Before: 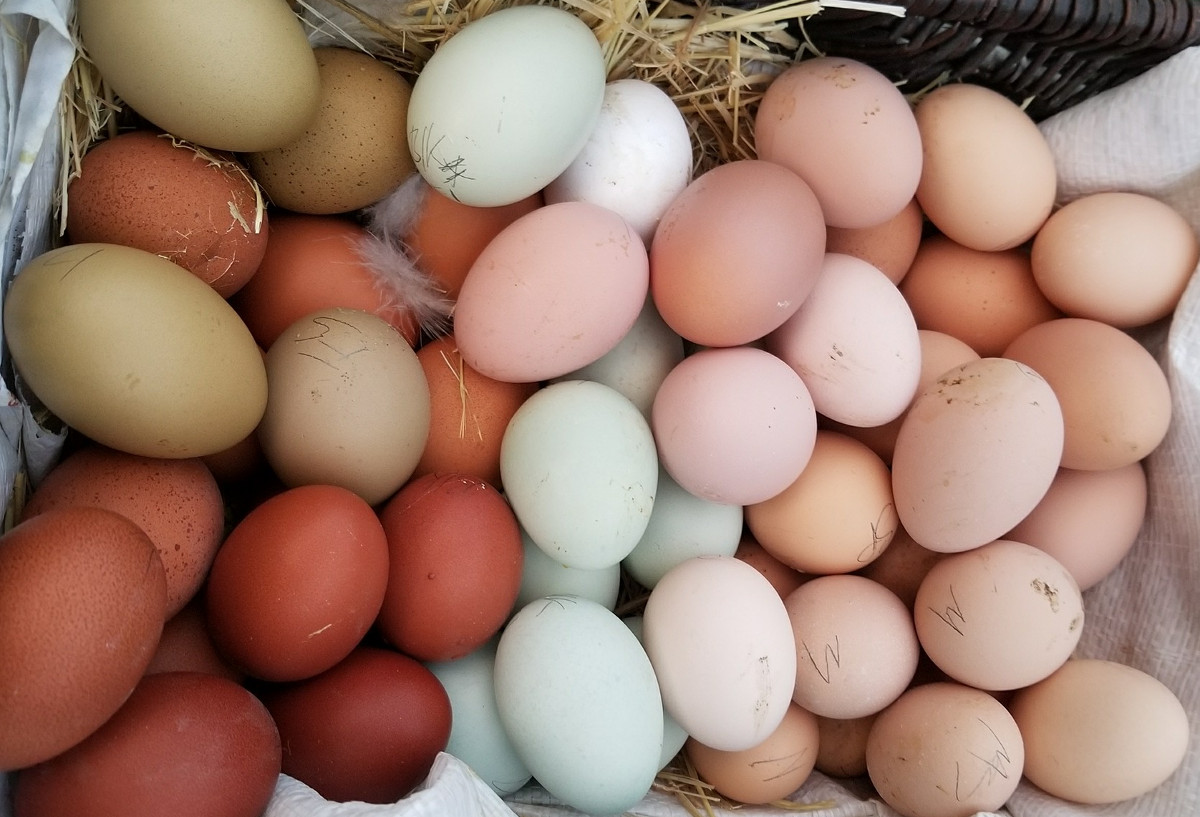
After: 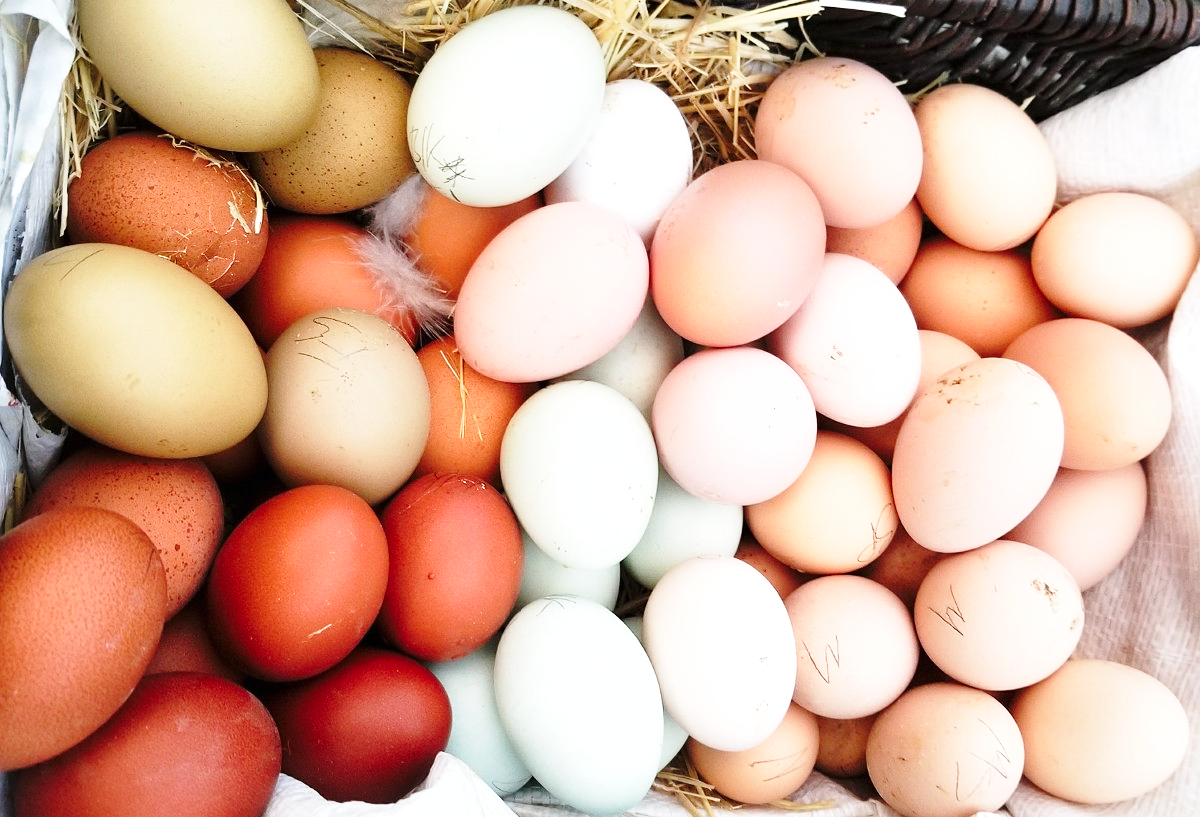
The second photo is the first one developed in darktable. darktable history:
exposure: black level correction 0, exposure 0.5 EV, compensate exposure bias true, compensate highlight preservation false
base curve: curves: ch0 [(0, 0) (0.036, 0.037) (0.121, 0.228) (0.46, 0.76) (0.859, 0.983) (1, 1)], preserve colors none
